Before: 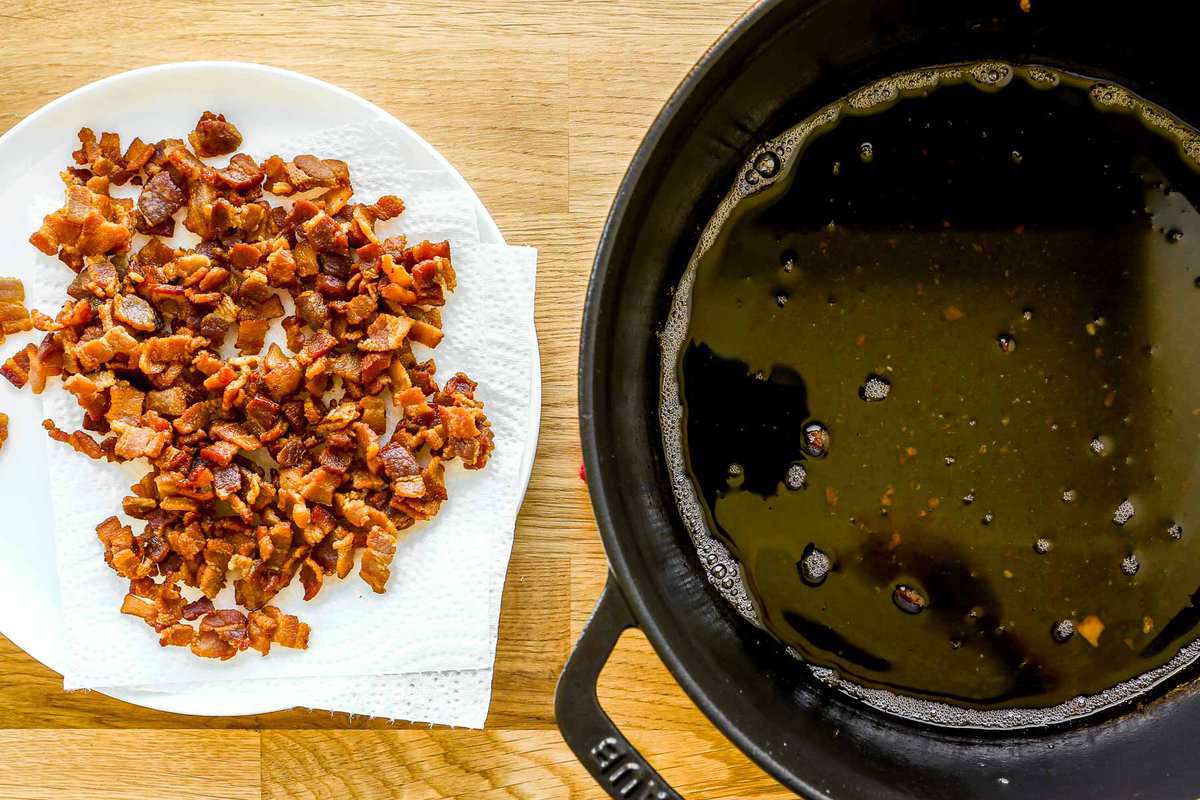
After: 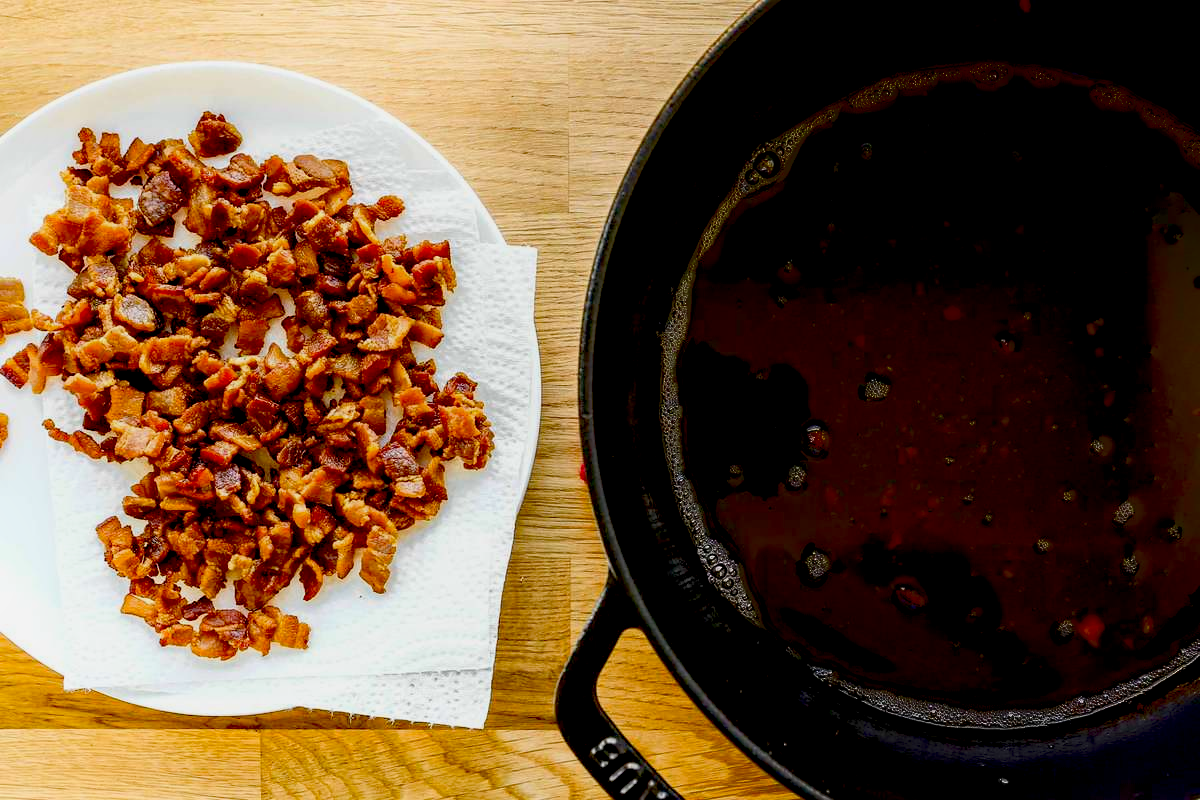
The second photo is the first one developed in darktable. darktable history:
exposure: black level correction 0.044, exposure -0.235 EV, compensate highlight preservation false
shadows and highlights: shadows -39.12, highlights 62.28, soften with gaussian
